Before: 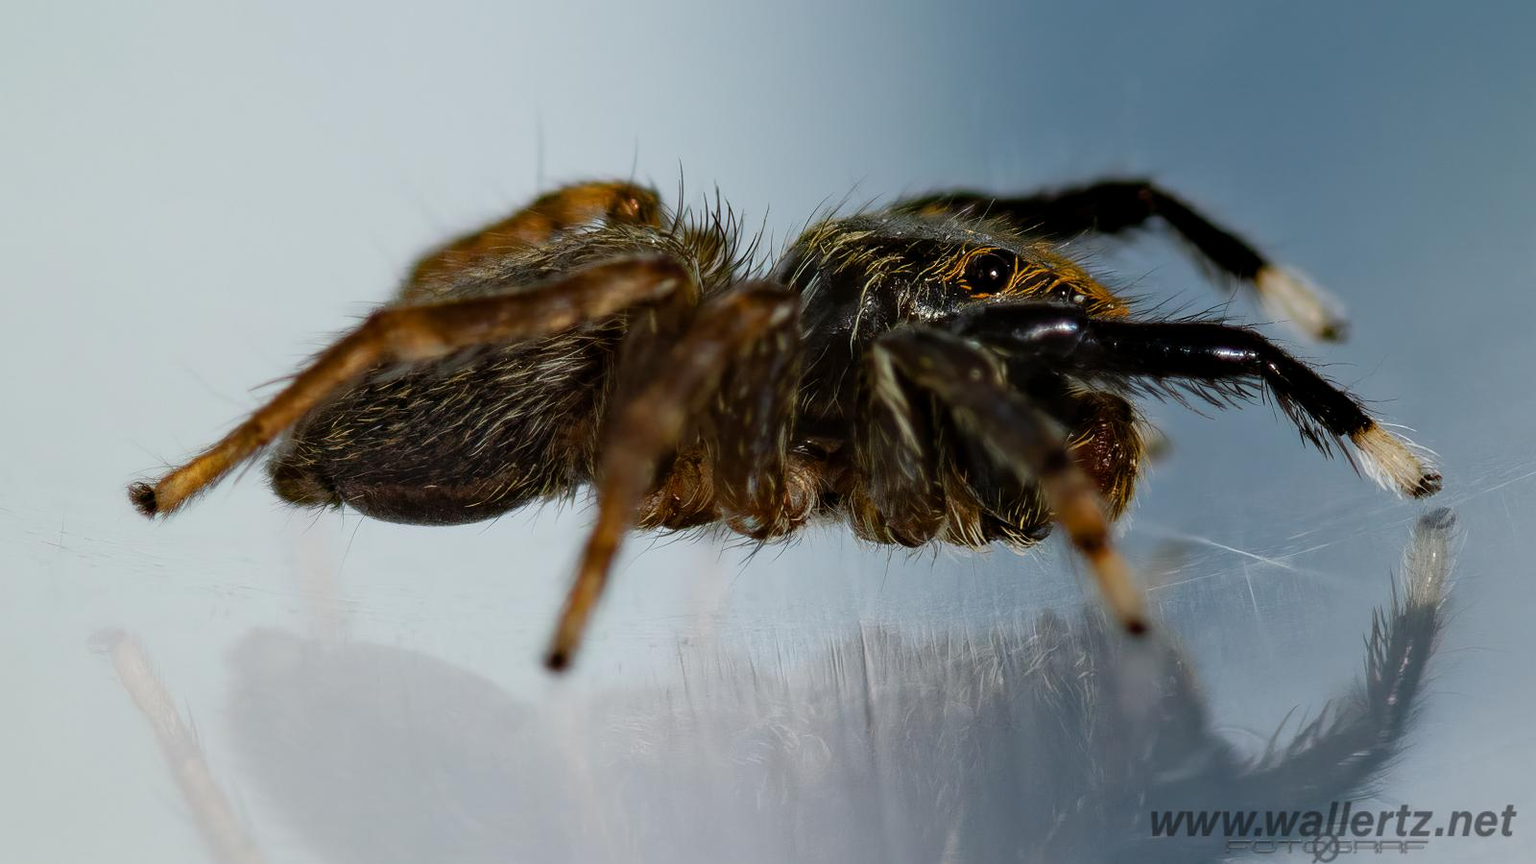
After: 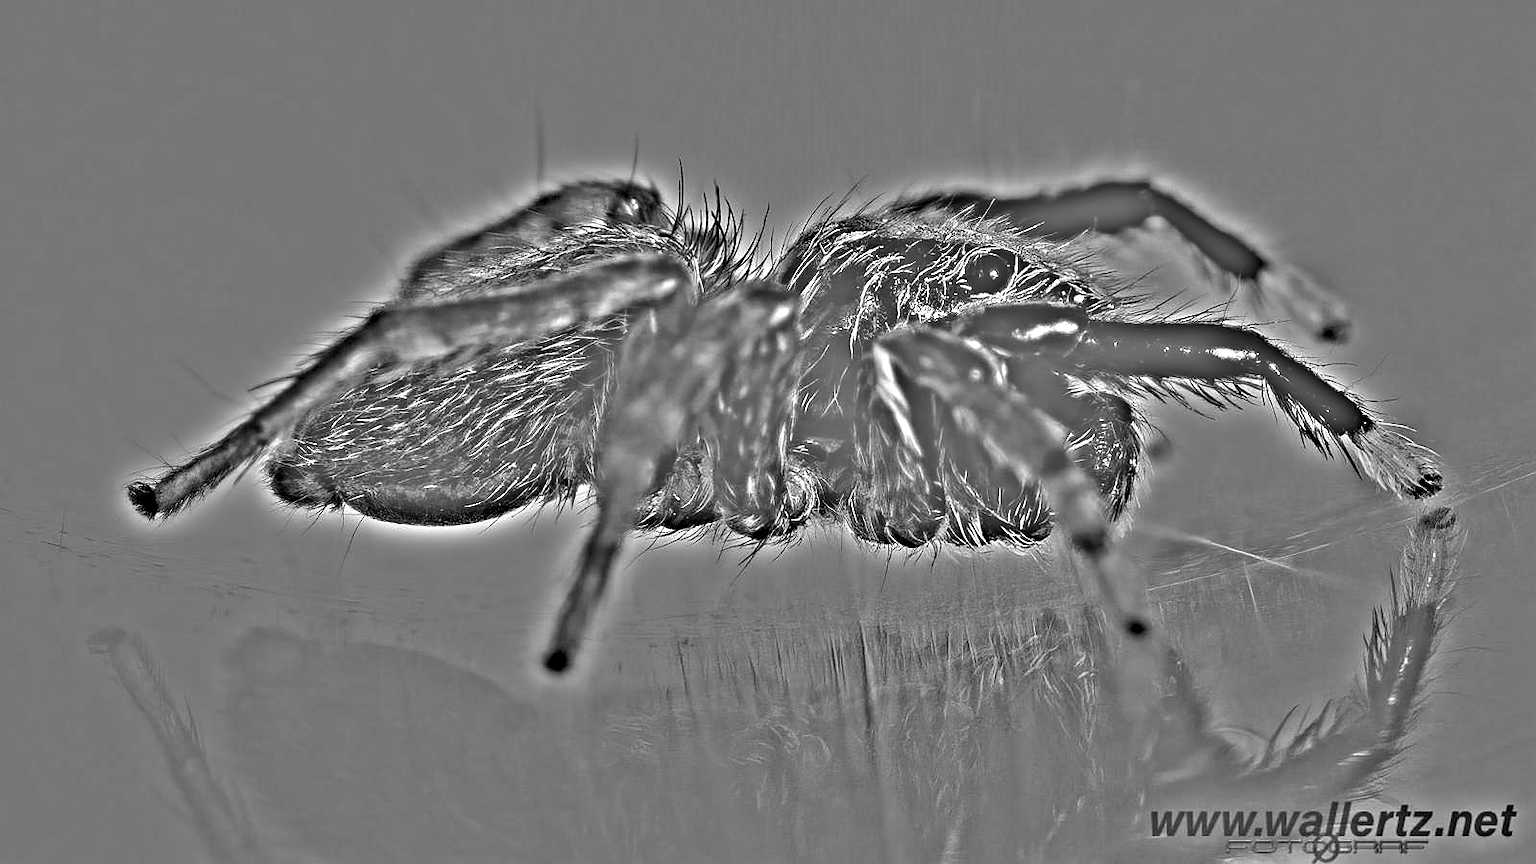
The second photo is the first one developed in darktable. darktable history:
highpass: sharpness 49.79%, contrast boost 49.79%
sharpen: radius 0.969, amount 0.604
